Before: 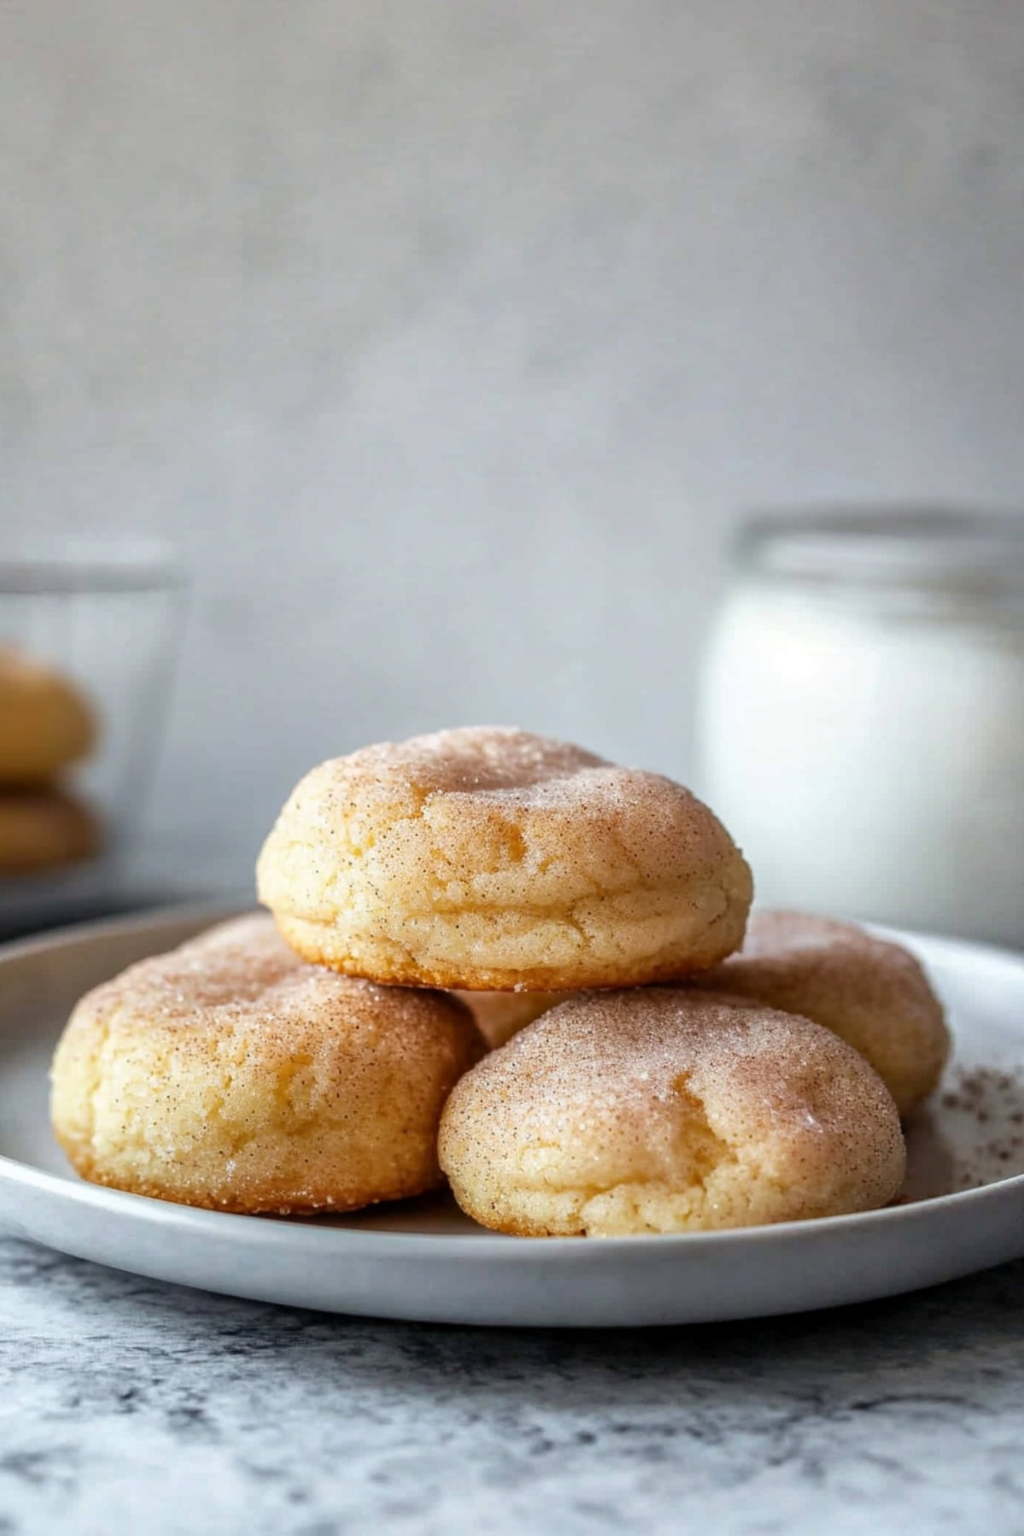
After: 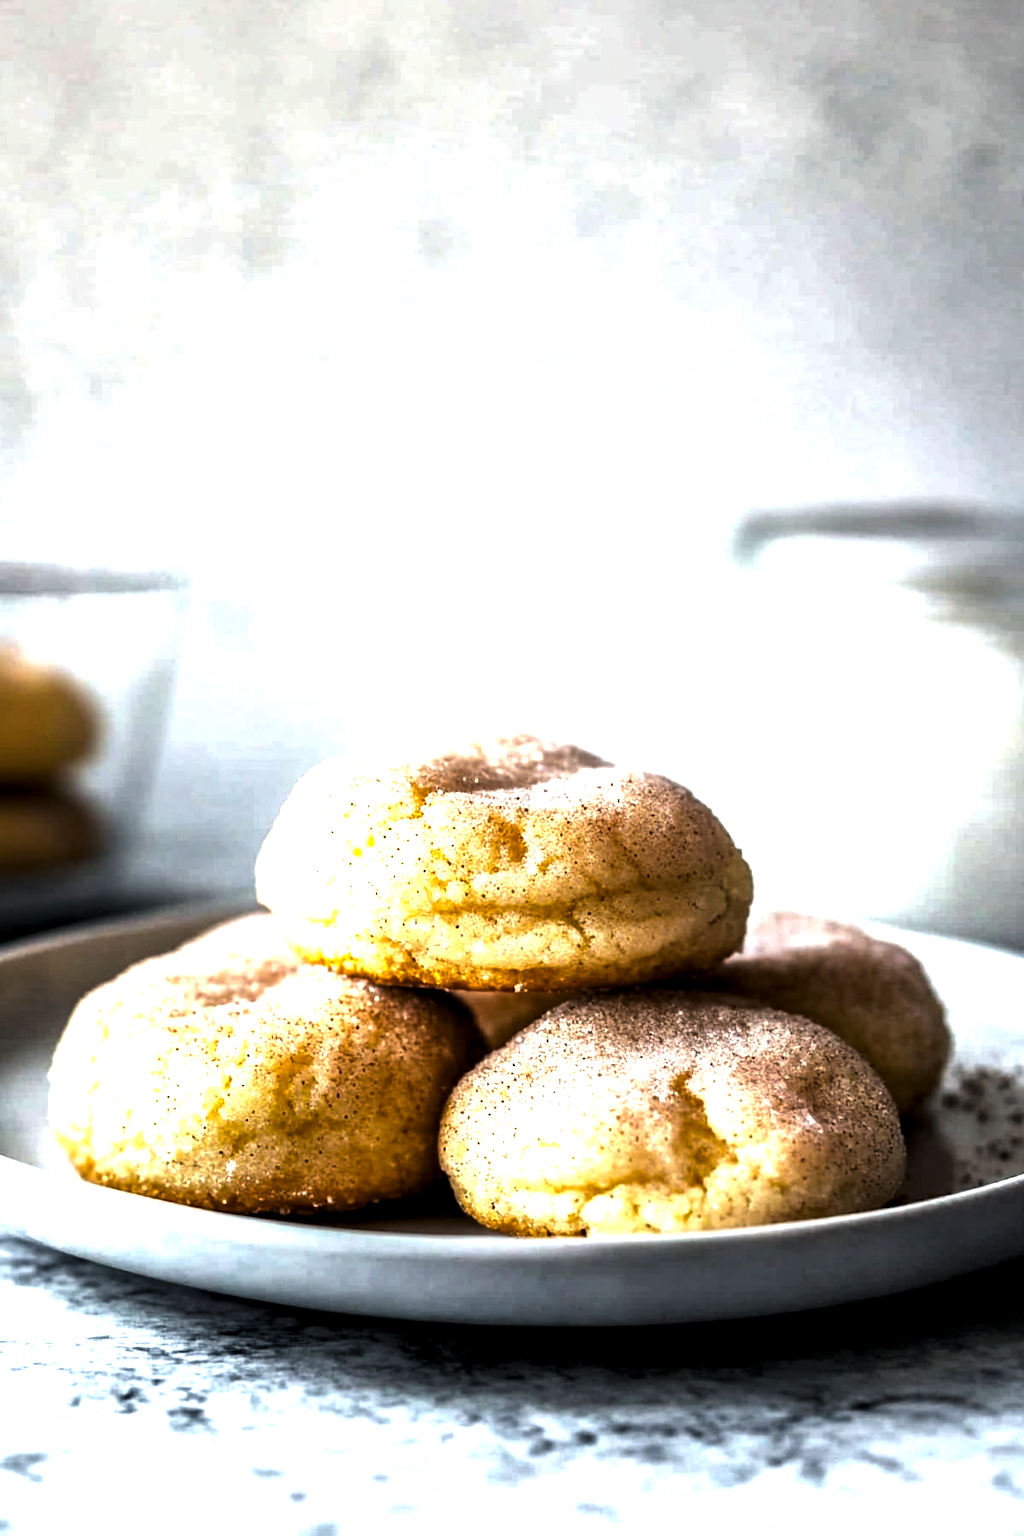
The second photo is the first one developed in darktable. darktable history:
color balance rgb: shadows lift › chroma 2.005%, shadows lift › hue 221.45°, perceptual saturation grading › global saturation 19.546%, perceptual brilliance grading › global brilliance 14.918%, perceptual brilliance grading › shadows -35.204%
levels: levels [0.044, 0.475, 0.791]
local contrast: mode bilateral grid, contrast 20, coarseness 51, detail 120%, midtone range 0.2
